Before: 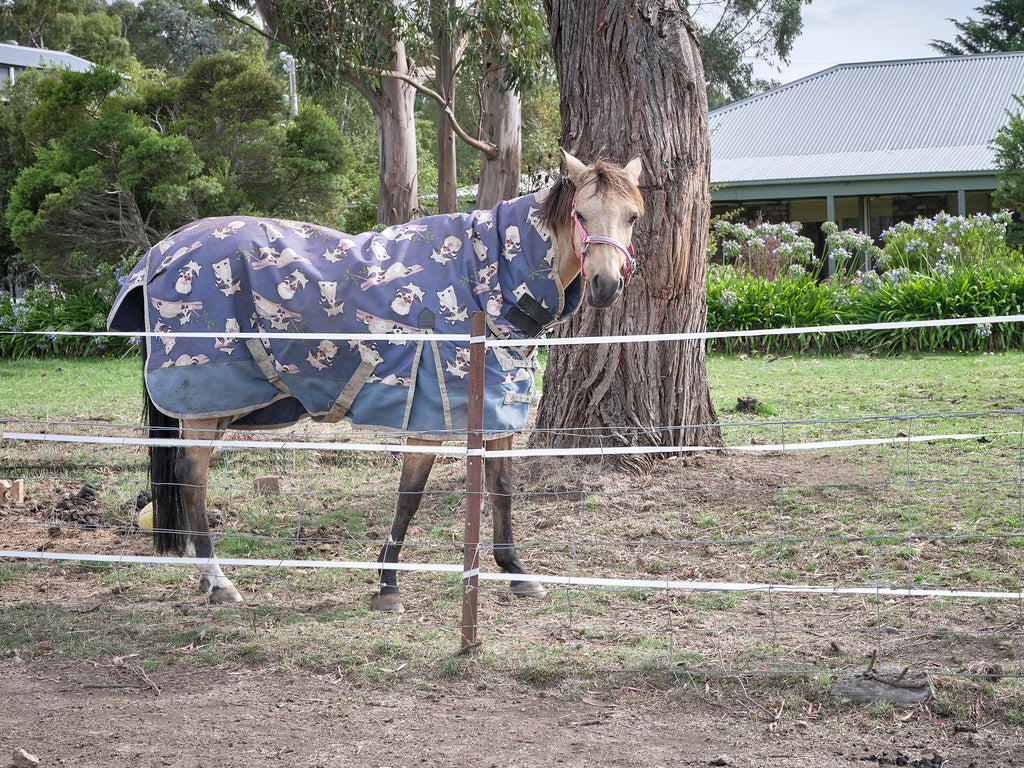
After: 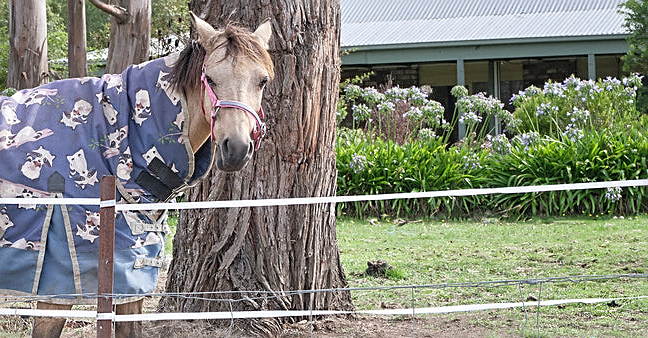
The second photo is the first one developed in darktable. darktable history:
crop: left 36.187%, top 17.811%, right 0.458%, bottom 38.061%
sharpen: on, module defaults
